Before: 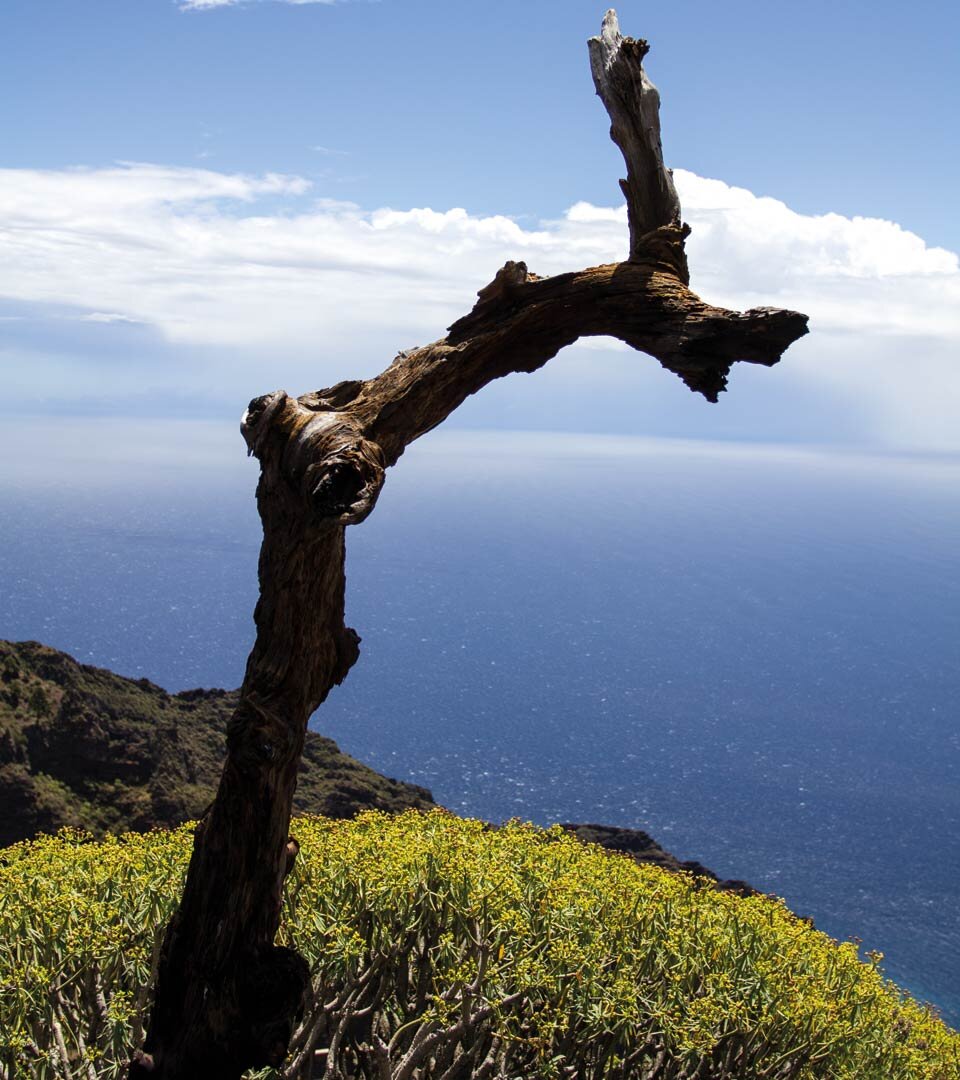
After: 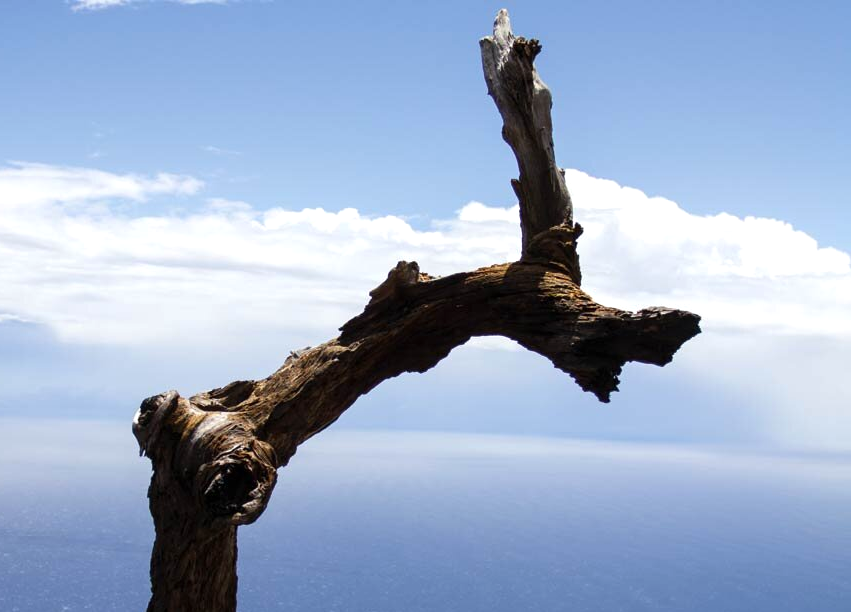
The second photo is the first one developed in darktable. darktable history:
crop and rotate: left 11.339%, bottom 43.322%
exposure: exposure 0.129 EV, compensate highlight preservation false
